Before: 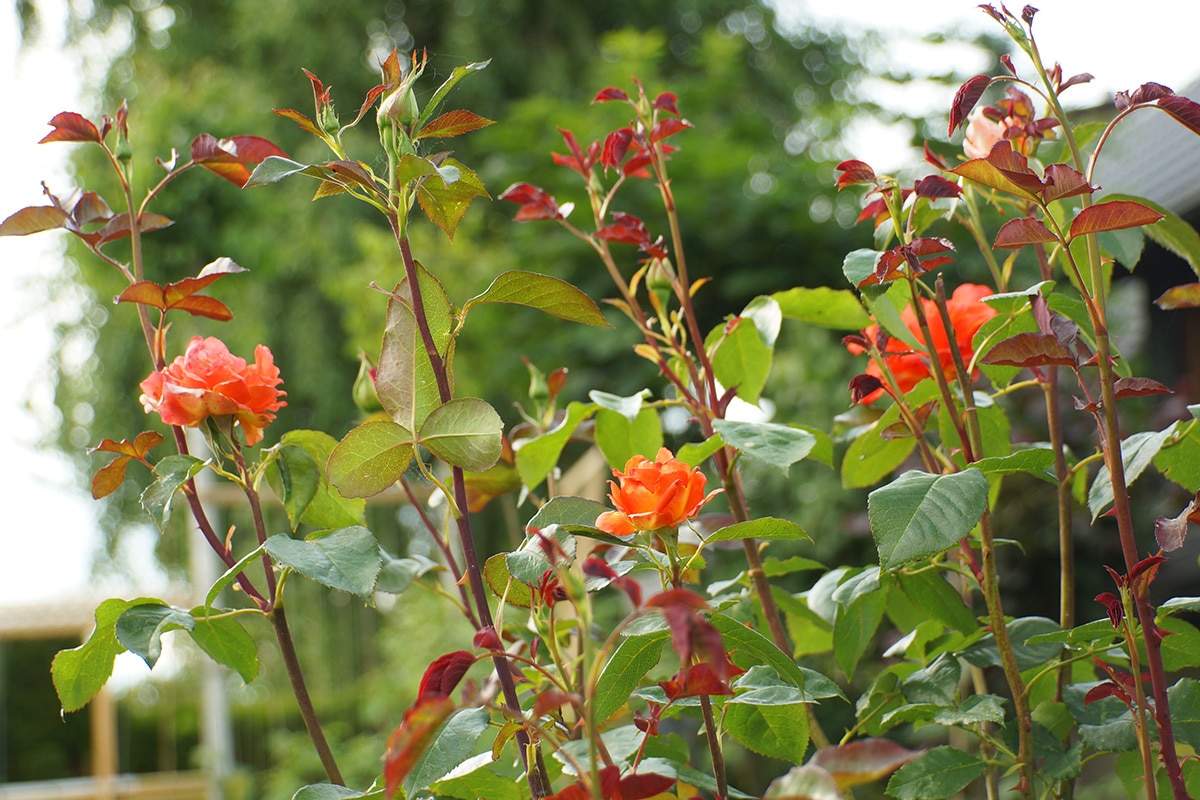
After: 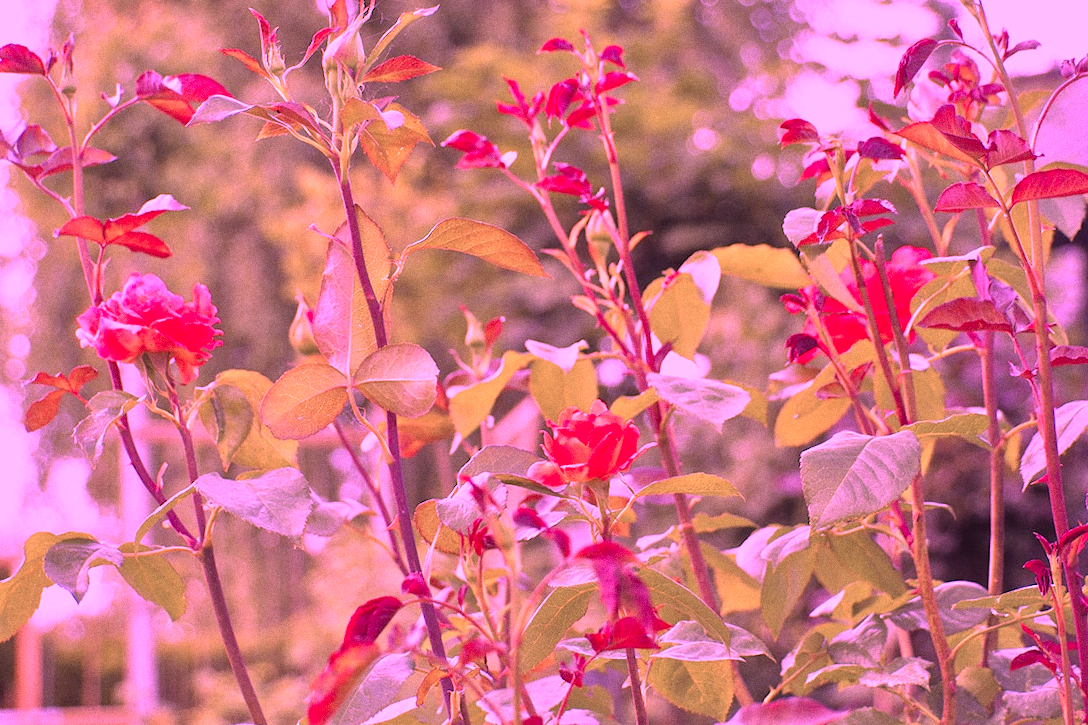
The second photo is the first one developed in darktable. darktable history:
color calibration: illuminant custom, x 0.261, y 0.521, temperature 7054.11 K
crop and rotate: angle -1.96°, left 3.097%, top 4.154%, right 1.586%, bottom 0.529%
grain: coarseness 3.21 ISO
tone equalizer: -7 EV 0.15 EV, -6 EV 0.6 EV, -5 EV 1.15 EV, -4 EV 1.33 EV, -3 EV 1.15 EV, -2 EV 0.6 EV, -1 EV 0.15 EV, mask exposure compensation -0.5 EV
